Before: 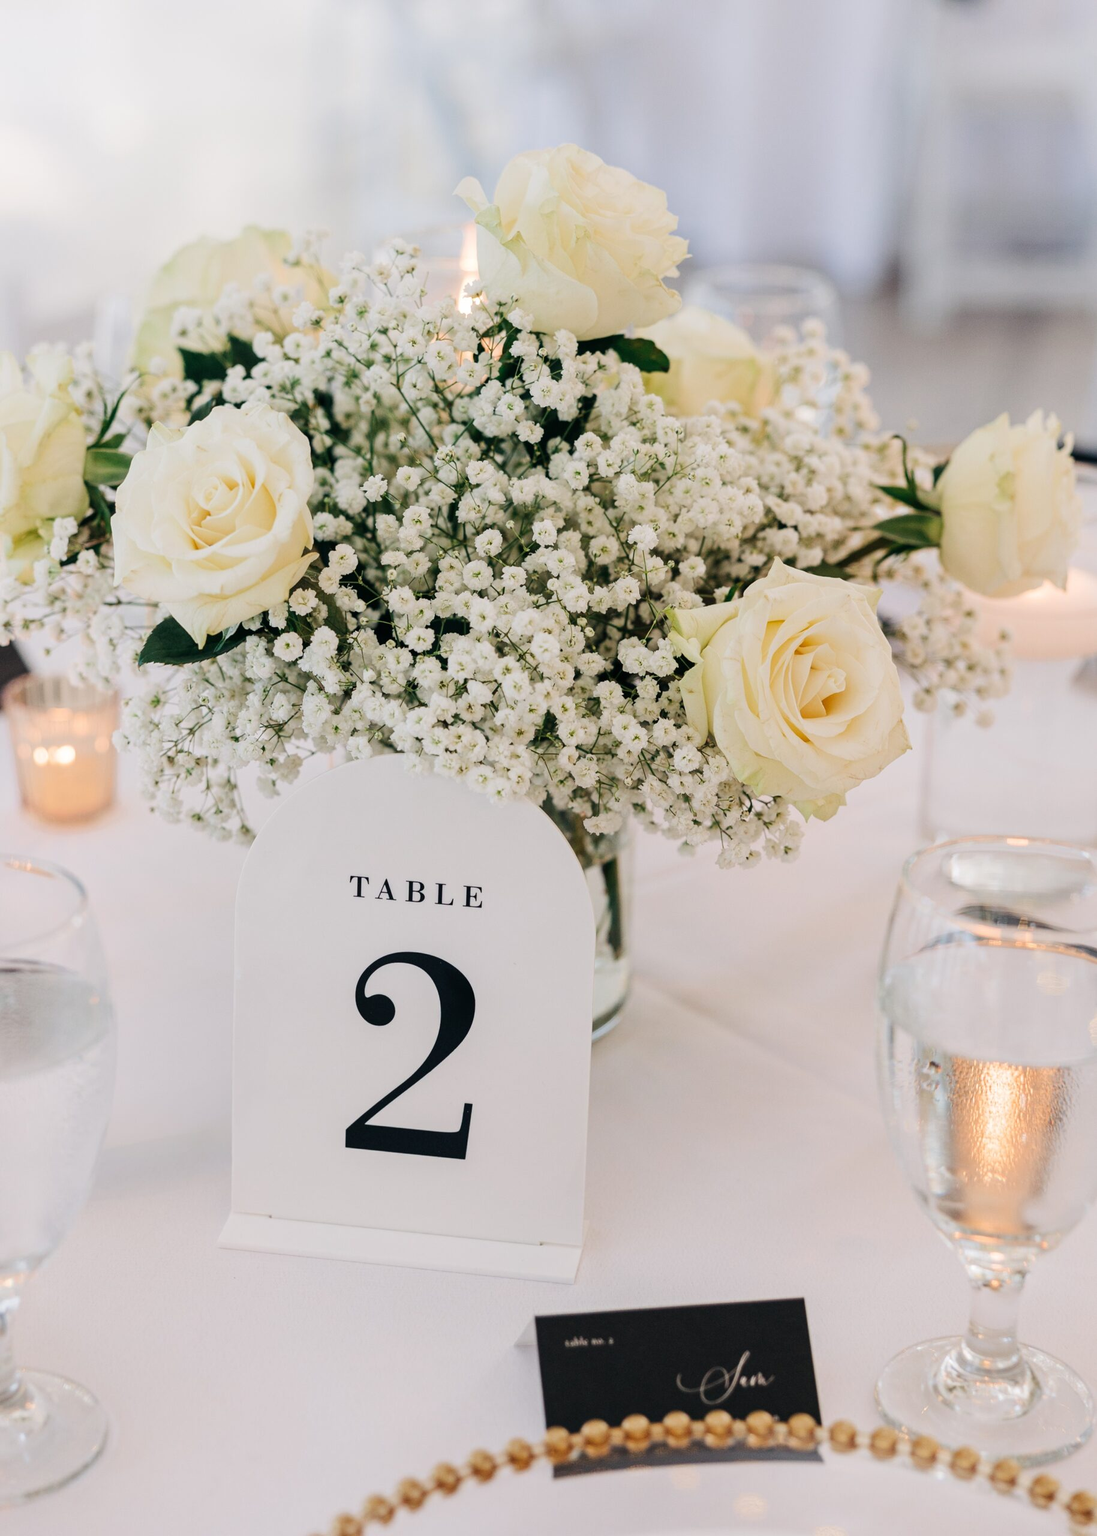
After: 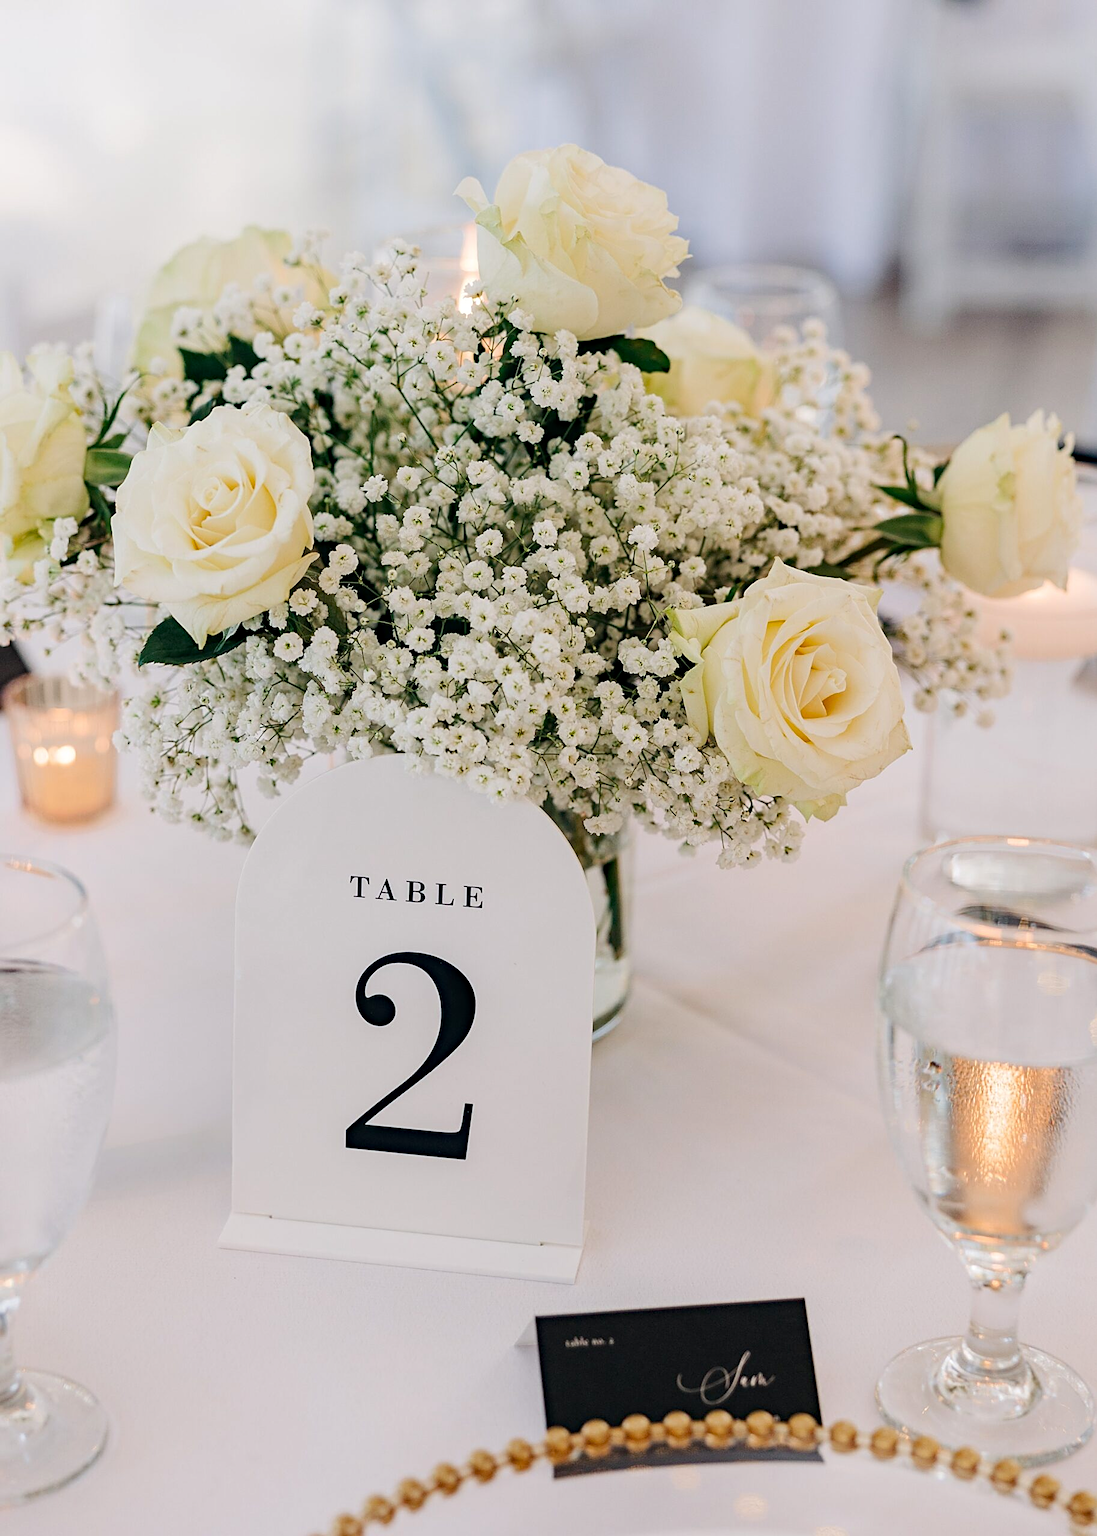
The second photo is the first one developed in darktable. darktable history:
haze removal: strength 0.29, distance 0.25, compatibility mode true, adaptive false
sharpen: on, module defaults
